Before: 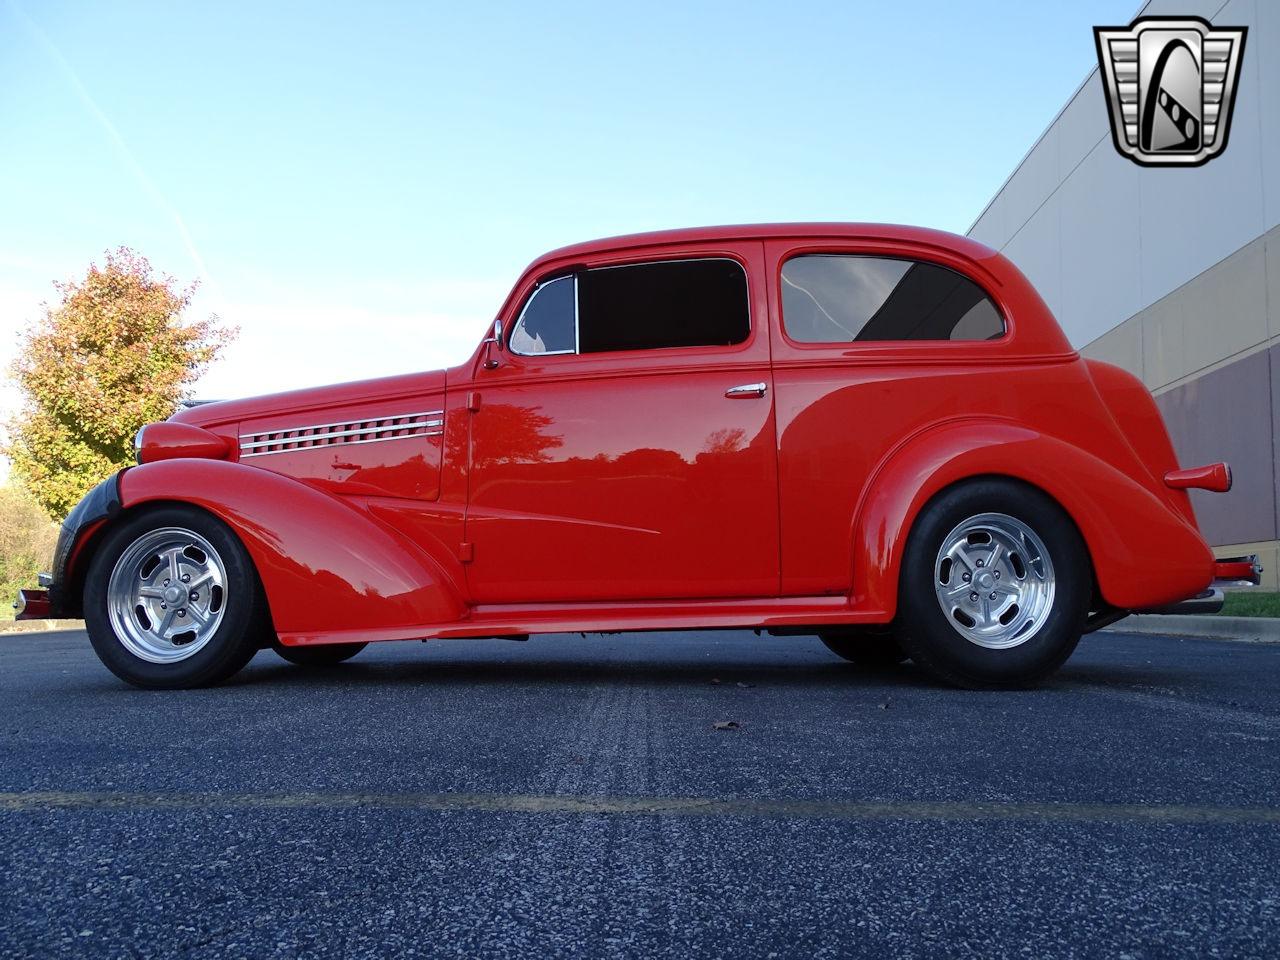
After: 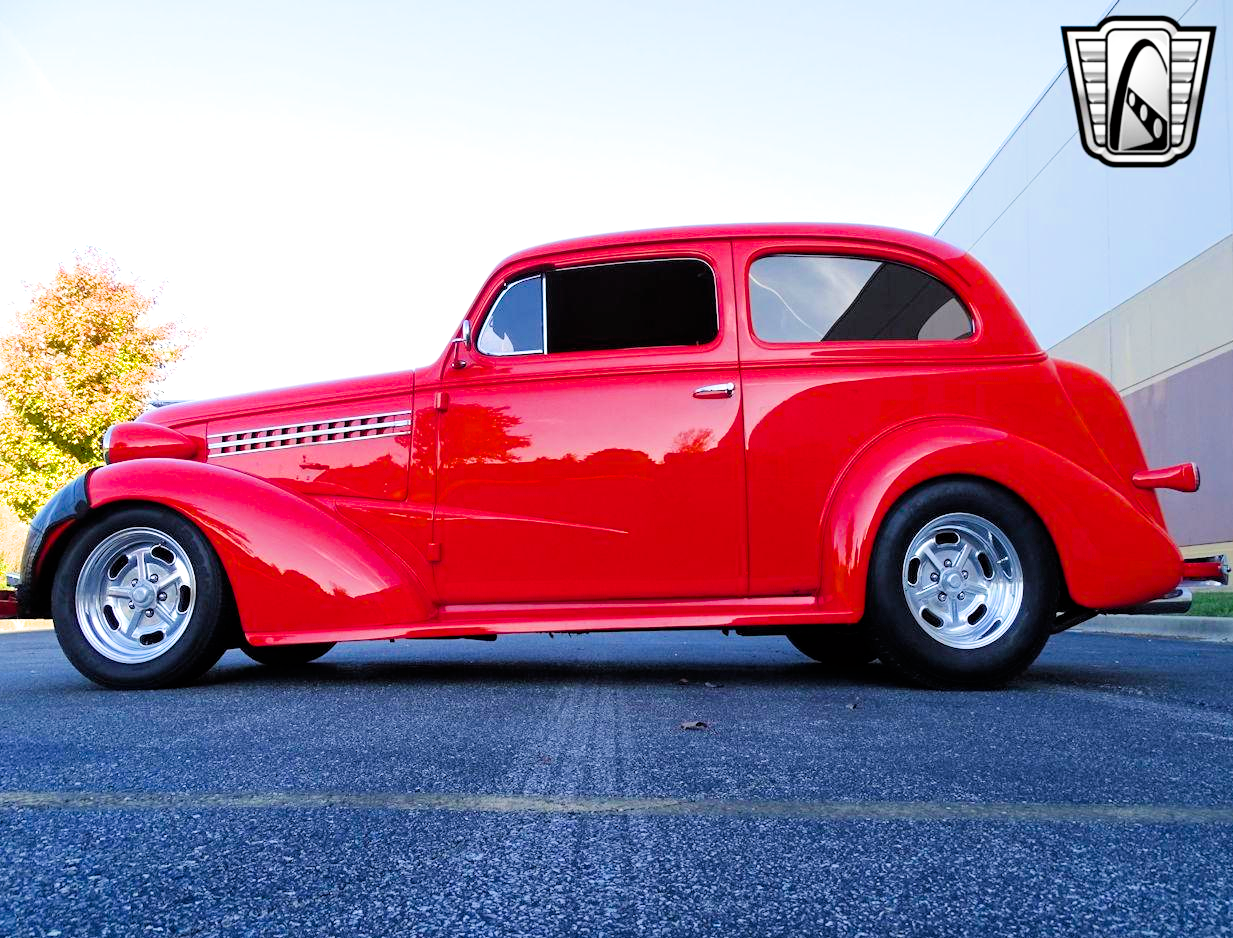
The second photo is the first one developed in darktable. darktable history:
crop and rotate: left 2.536%, right 1.107%, bottom 2.246%
filmic rgb: black relative exposure -5.83 EV, white relative exposure 3.4 EV, hardness 3.68
color balance rgb: perceptual saturation grading › global saturation 30%, global vibrance 20%
exposure: black level correction 0, exposure 1.2 EV, compensate exposure bias true, compensate highlight preservation false
